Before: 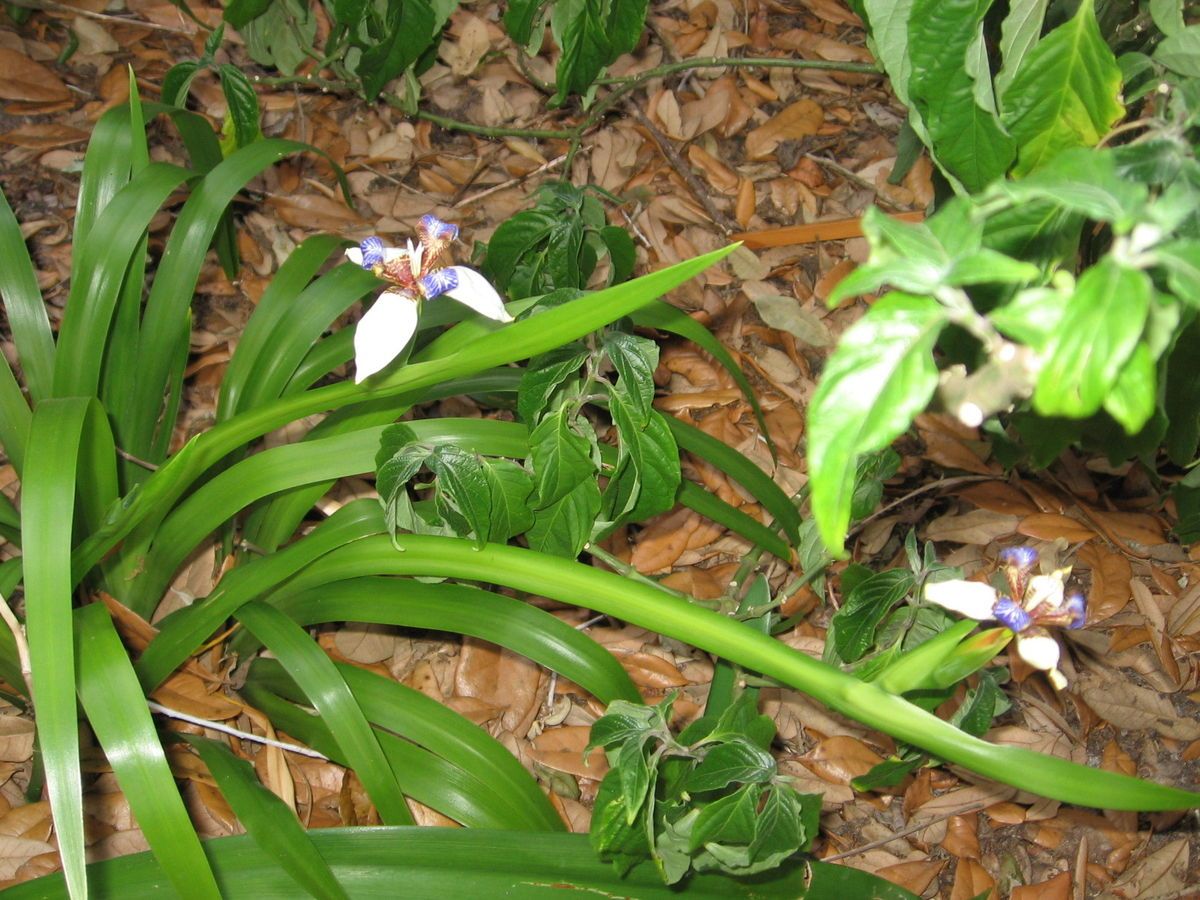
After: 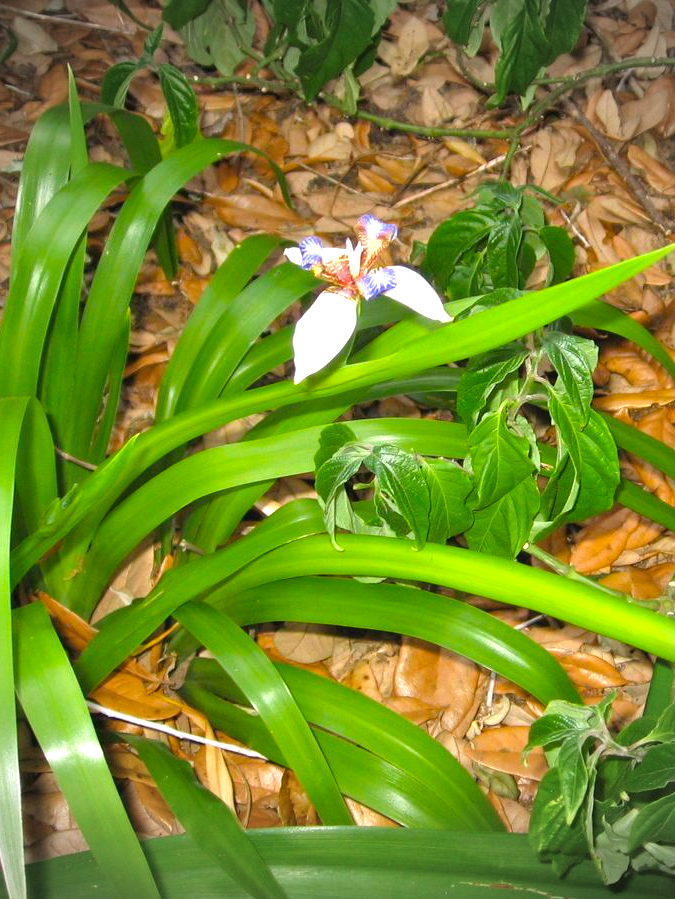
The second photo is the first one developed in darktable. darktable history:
color balance rgb: perceptual saturation grading › global saturation 25%, global vibrance 10%
vignetting: width/height ratio 1.094
exposure: black level correction 0, exposure 0.7 EV, compensate exposure bias true, compensate highlight preservation false
crop: left 5.114%, right 38.589%
